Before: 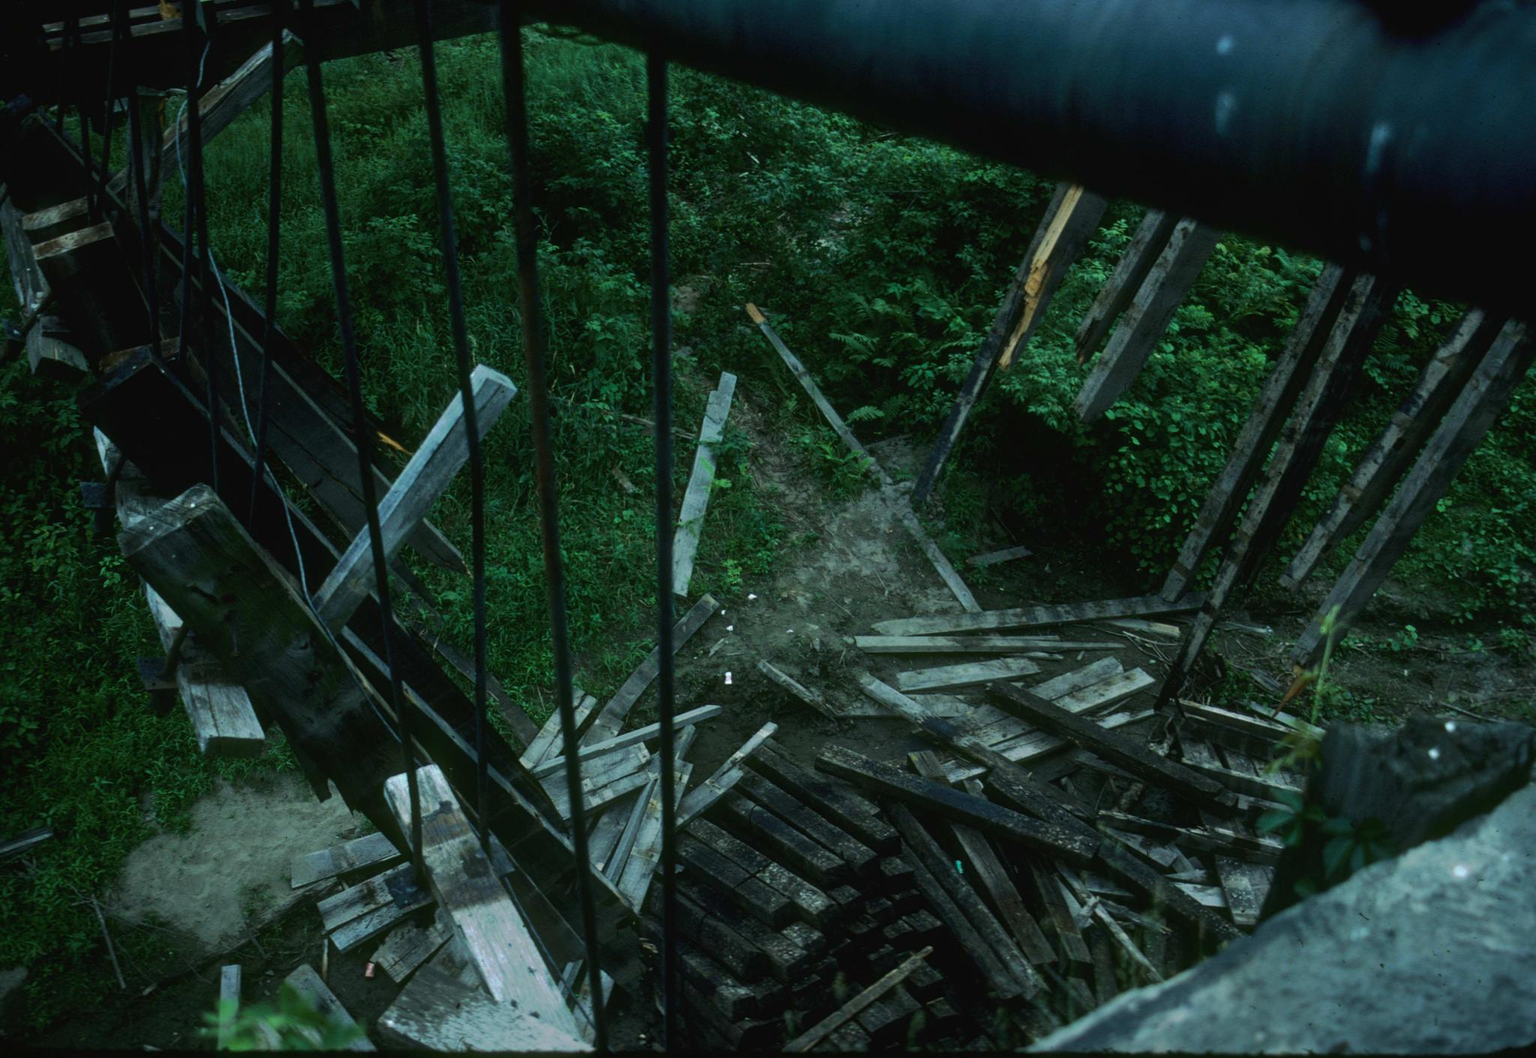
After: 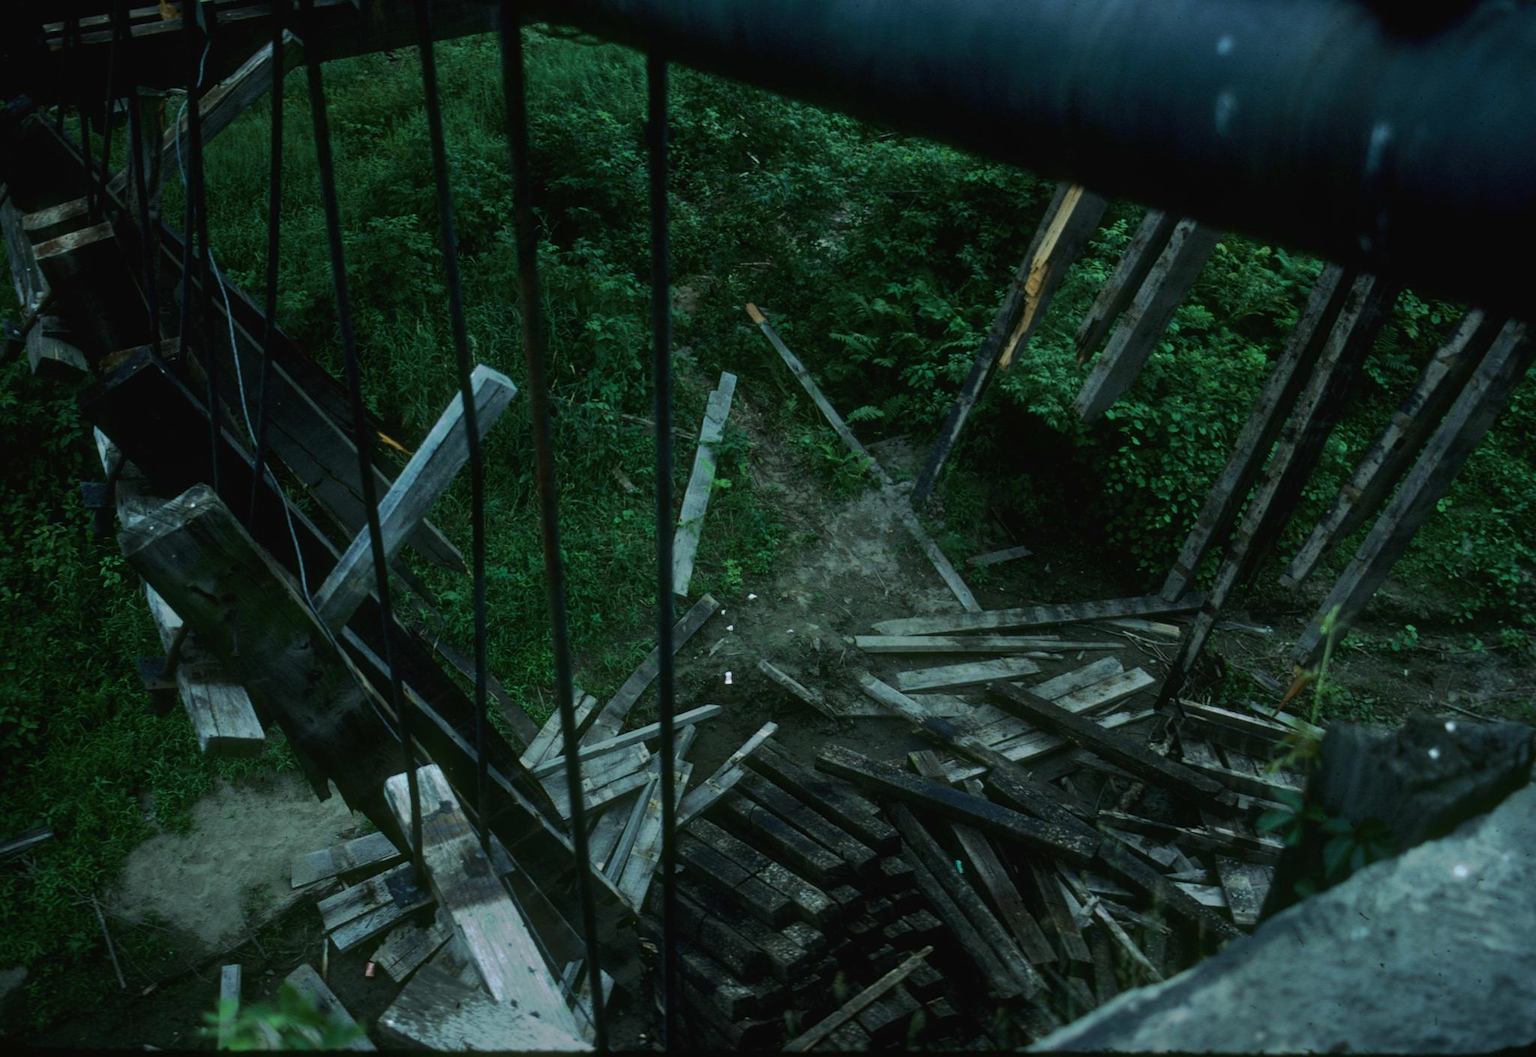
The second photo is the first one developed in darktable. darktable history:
exposure: exposure -0.248 EV, compensate exposure bias true, compensate highlight preservation false
